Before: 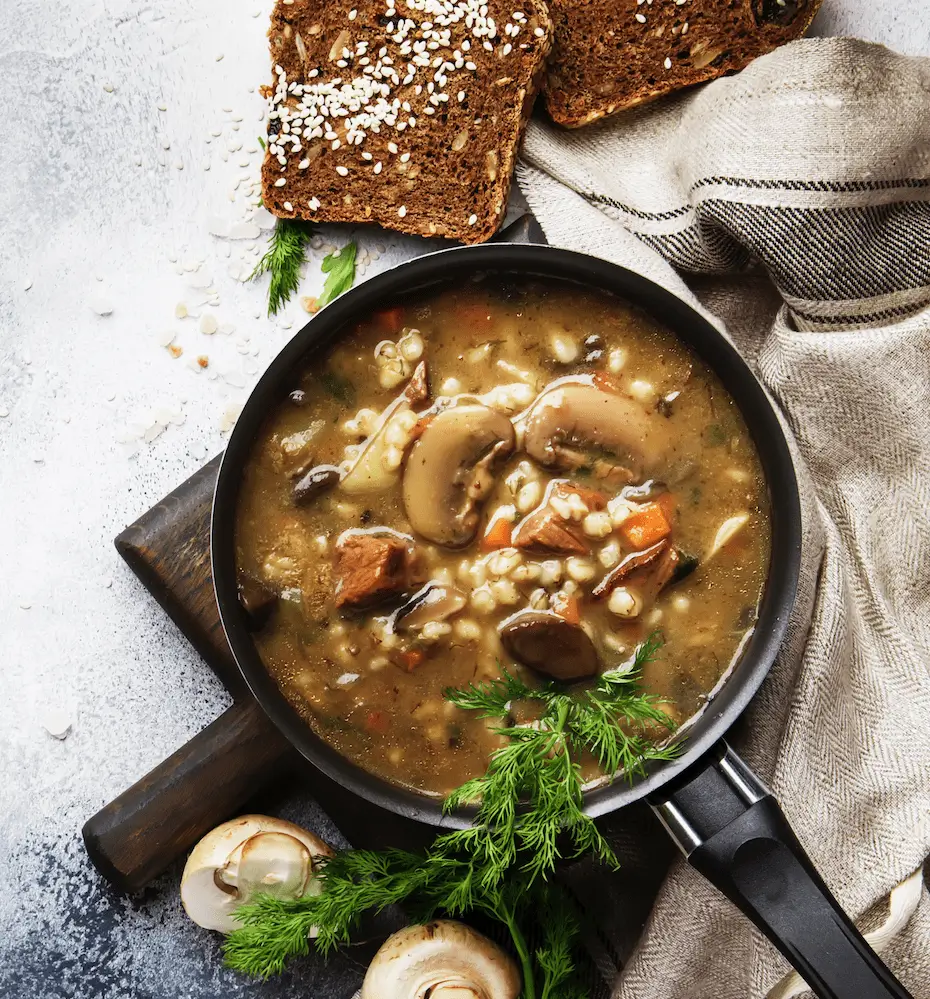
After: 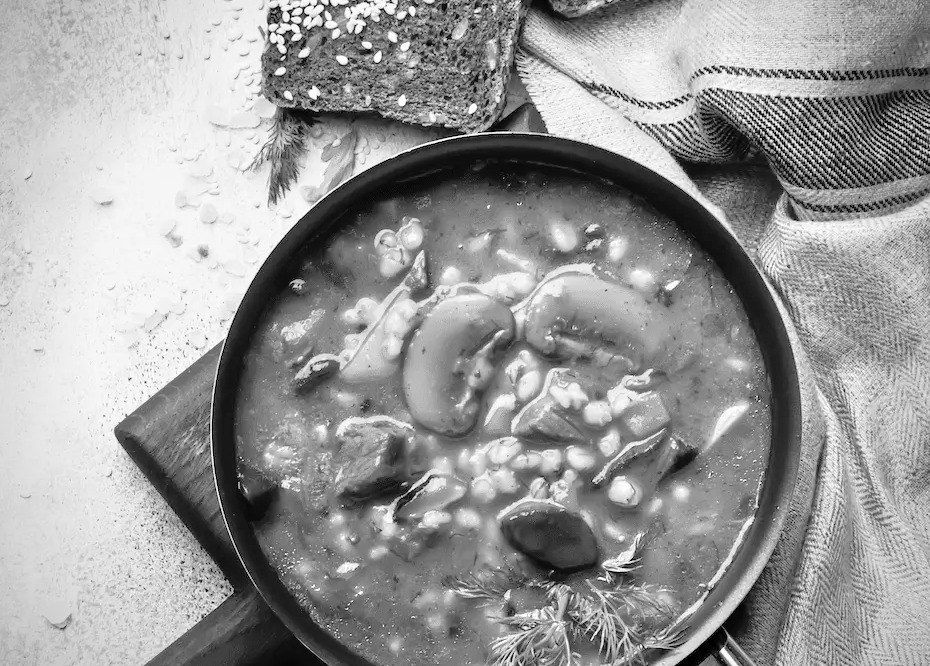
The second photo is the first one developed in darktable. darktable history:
vibrance: vibrance 0%
crop: top 11.166%, bottom 22.168%
tone equalizer: -7 EV 0.15 EV, -6 EV 0.6 EV, -5 EV 1.15 EV, -4 EV 1.33 EV, -3 EV 1.15 EV, -2 EV 0.6 EV, -1 EV 0.15 EV, mask exposure compensation -0.5 EV
monochrome: on, module defaults
vignetting: on, module defaults
